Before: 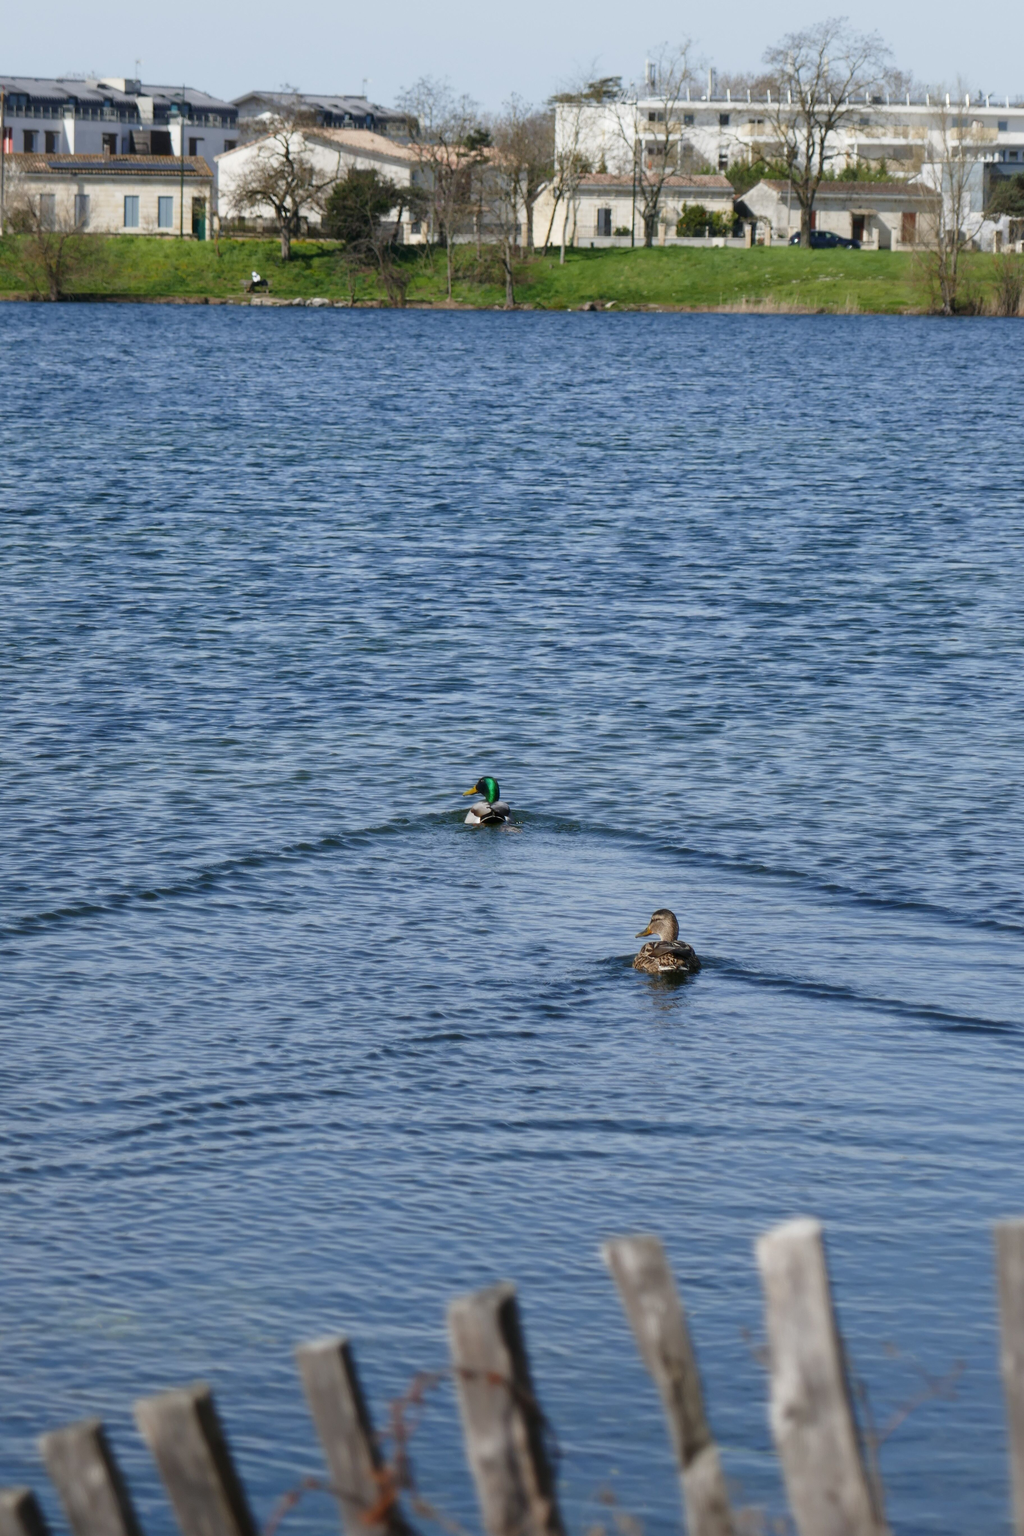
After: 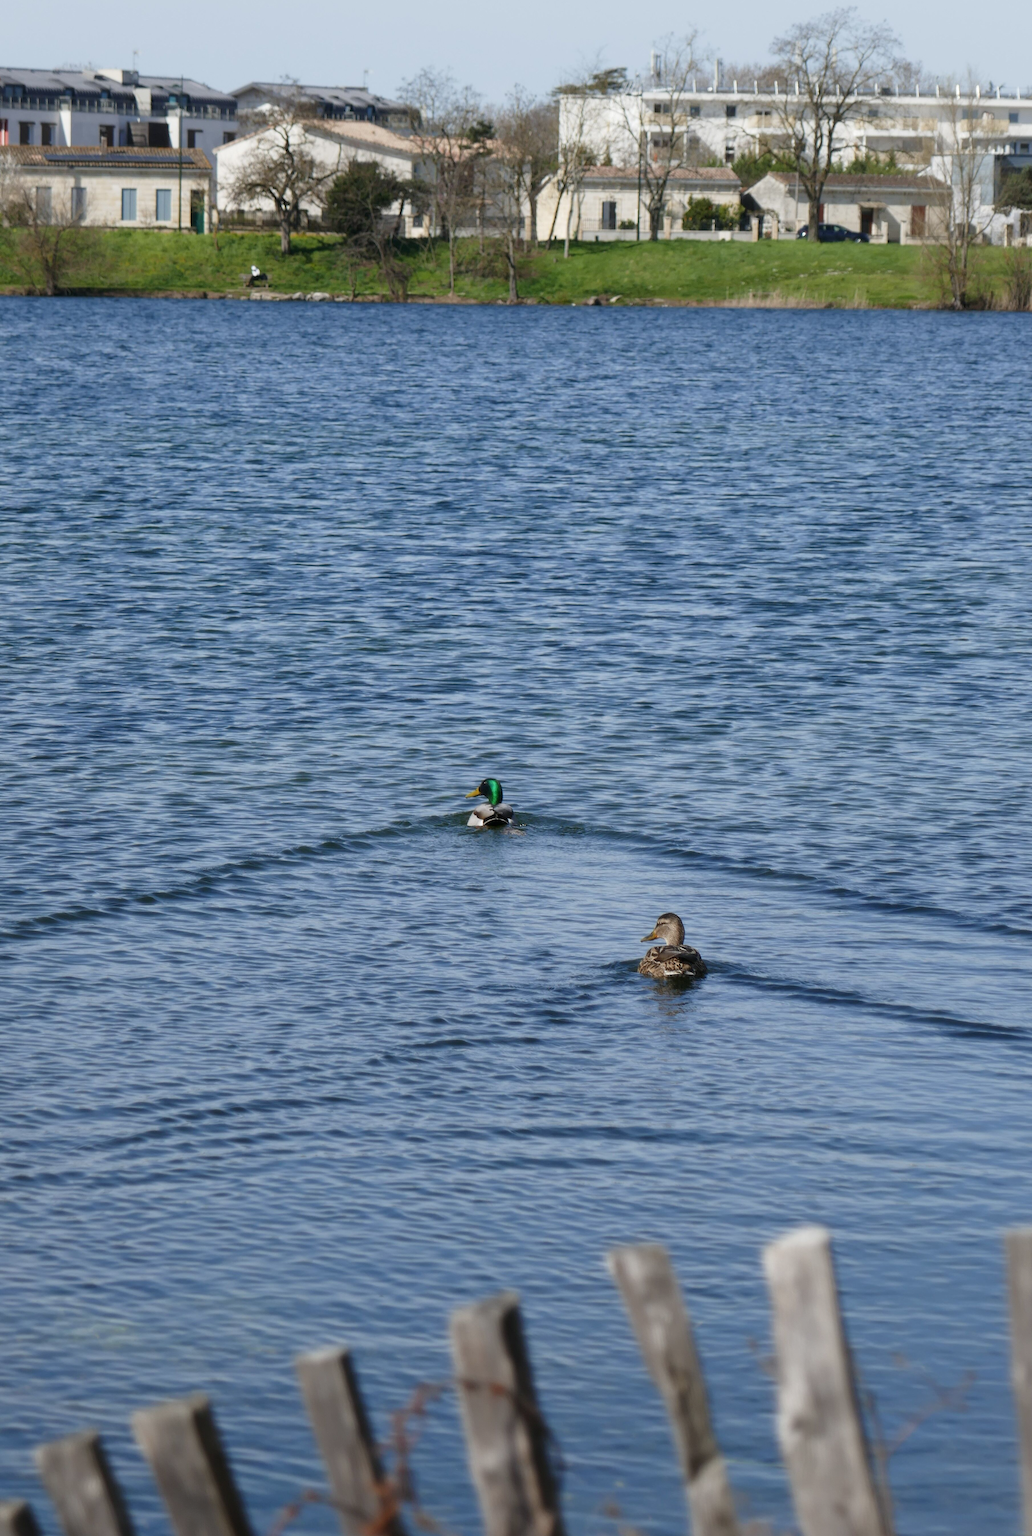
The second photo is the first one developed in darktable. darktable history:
color zones: curves: ch1 [(0, 0.469) (0.001, 0.469) (0.12, 0.446) (0.248, 0.469) (0.5, 0.5) (0.748, 0.5) (0.999, 0.469) (1, 0.469)]
crop: left 0.49%, top 0.689%, right 0.196%, bottom 0.824%
